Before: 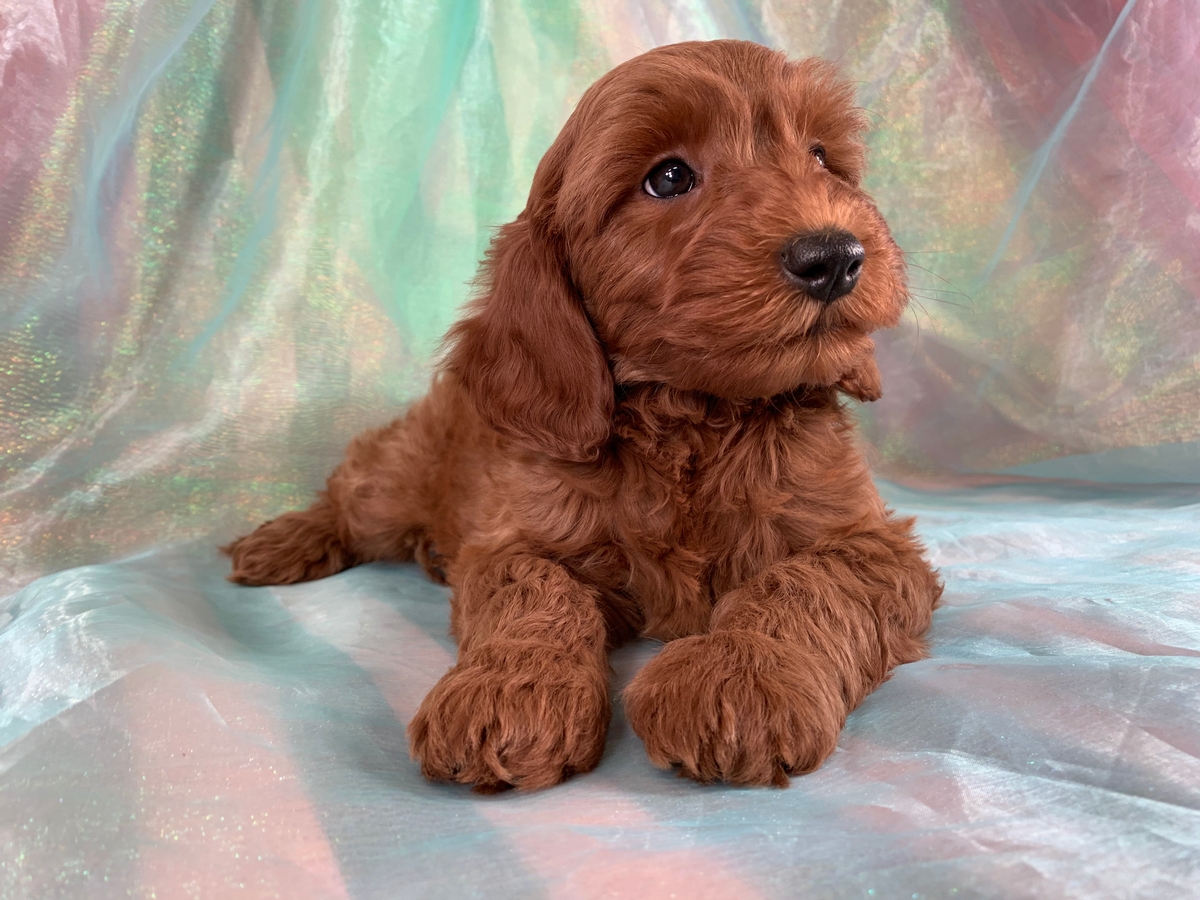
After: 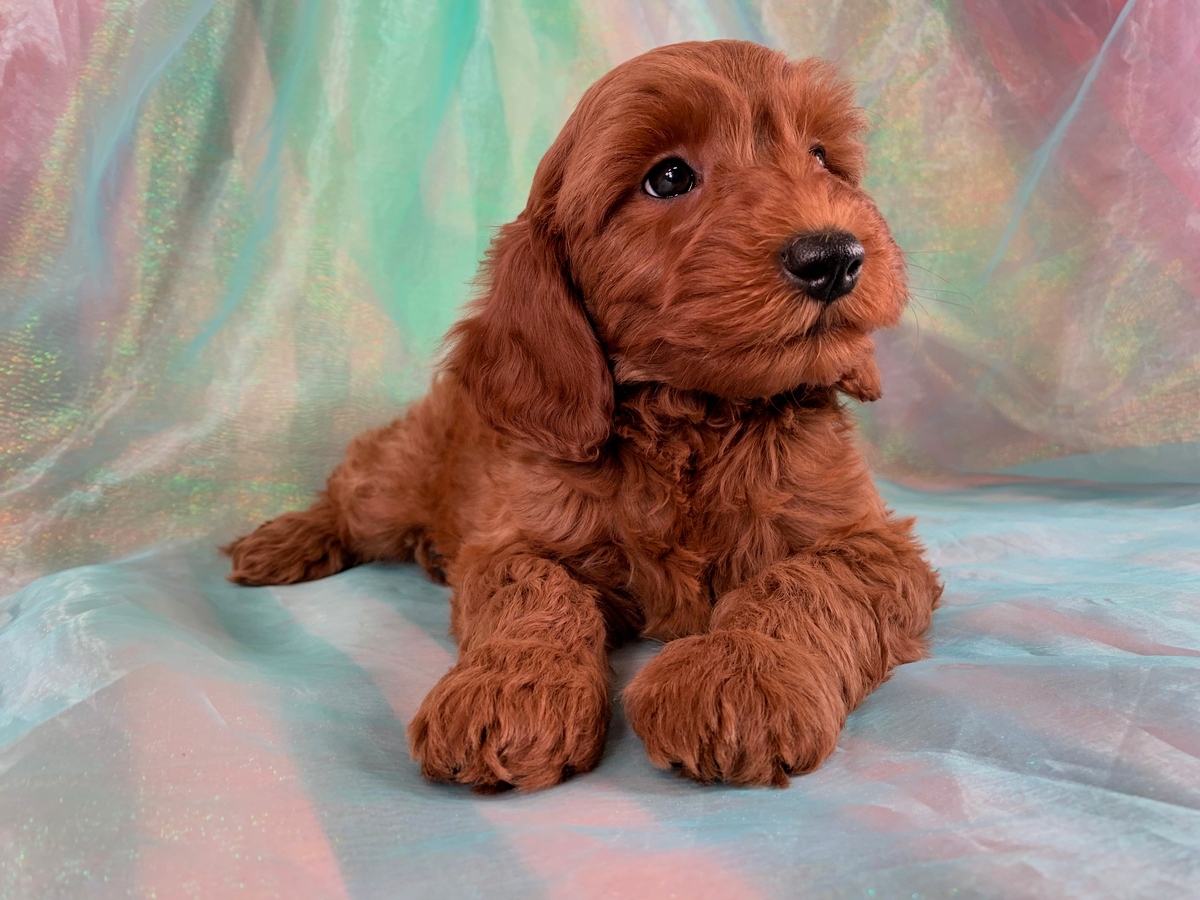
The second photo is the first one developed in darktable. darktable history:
filmic rgb: black relative exposure -7.65 EV, white relative exposure 4.56 EV, hardness 3.61, contrast 1.05, color science v6 (2022)
shadows and highlights: radius 126.04, shadows 21.16, highlights -22.92, low approximation 0.01
